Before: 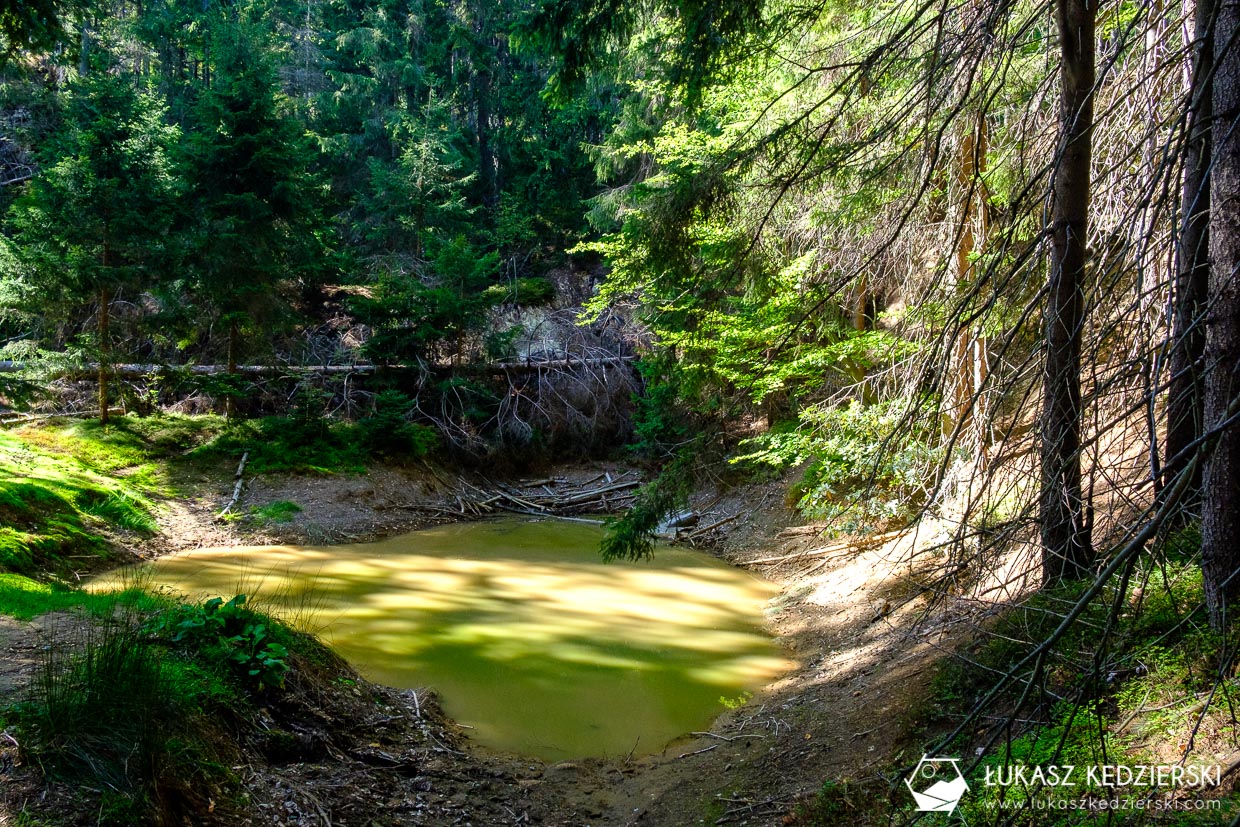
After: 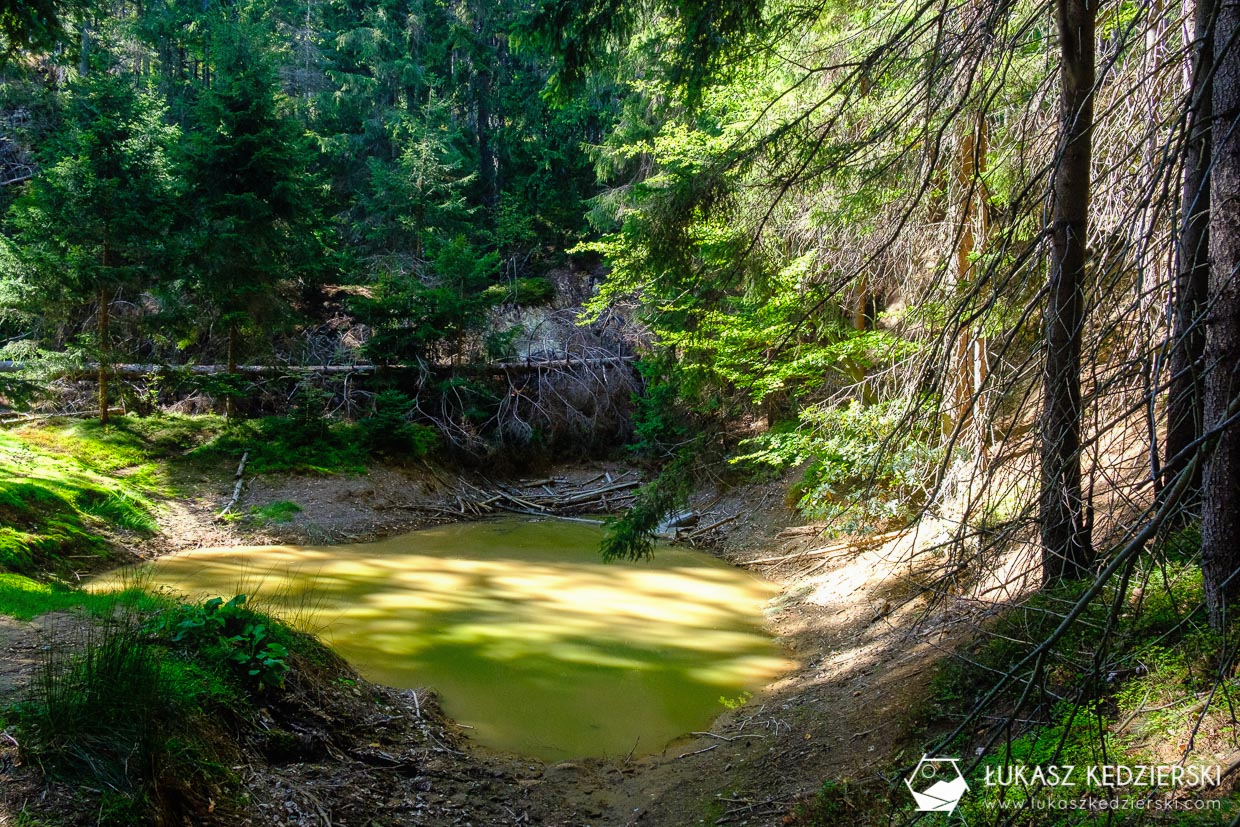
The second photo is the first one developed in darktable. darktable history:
contrast equalizer: y [[0.5, 0.486, 0.447, 0.446, 0.489, 0.5], [0.5 ×6], [0.5 ×6], [0 ×6], [0 ×6]], mix 0.352
shadows and highlights: shadows 24.98, highlights -23.79
